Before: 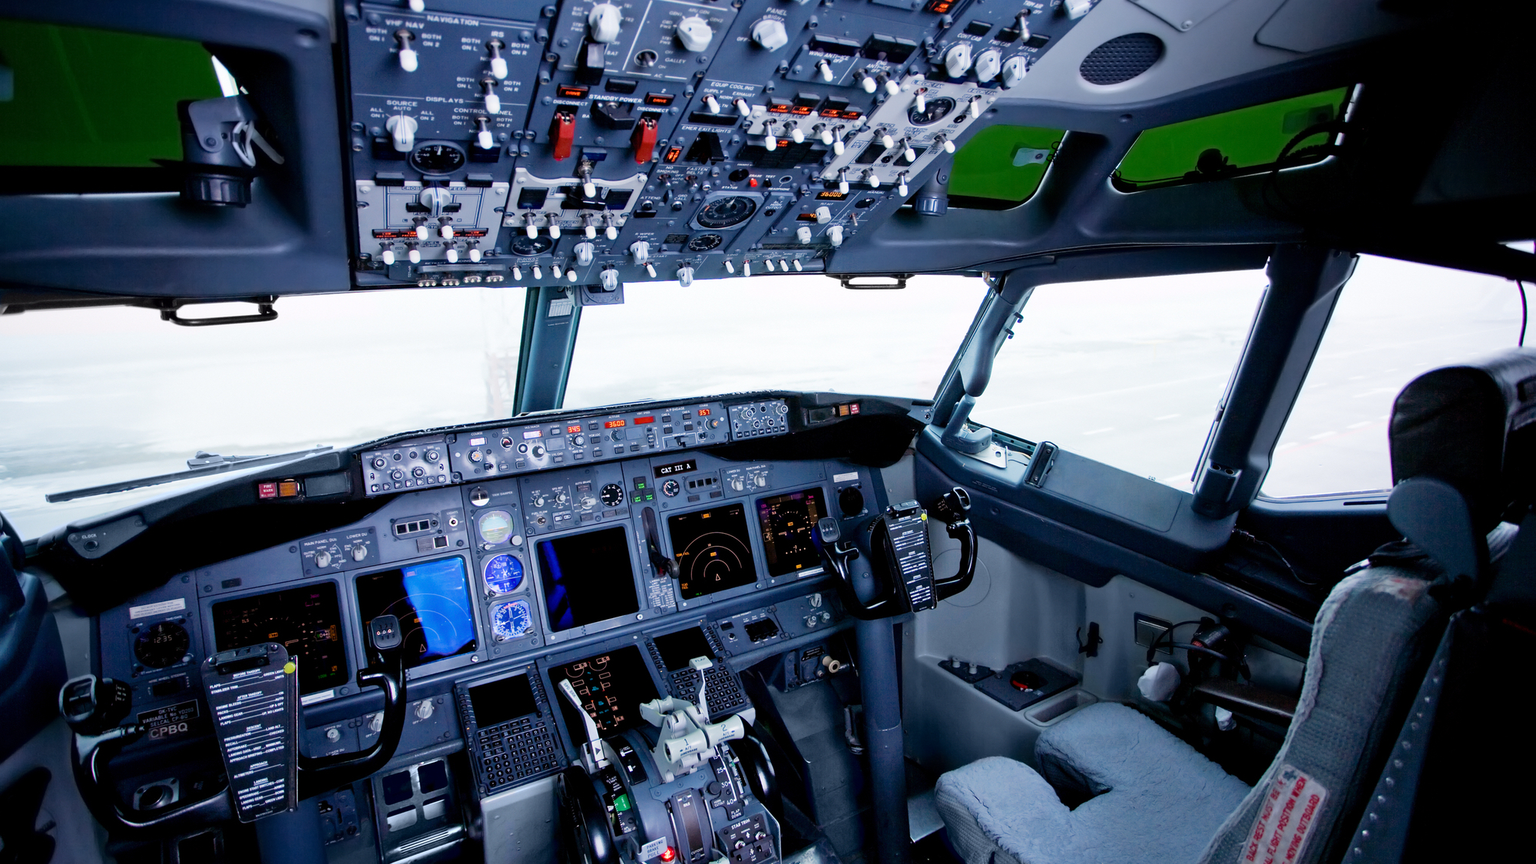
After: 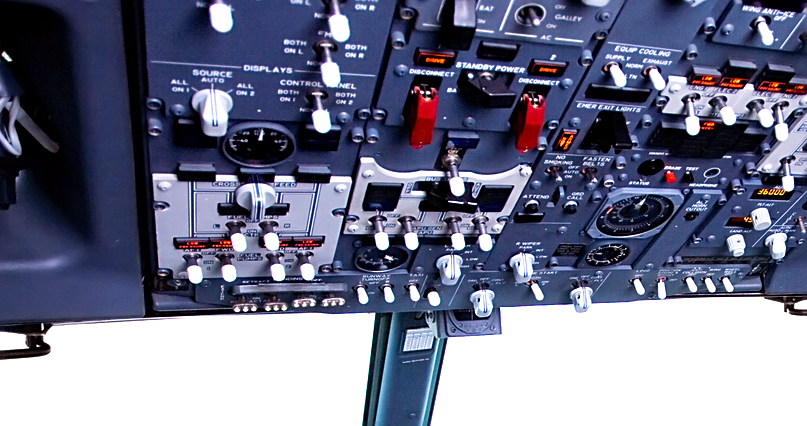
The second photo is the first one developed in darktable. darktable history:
crop: left 15.552%, top 5.43%, right 44.073%, bottom 56.667%
color balance rgb: power › chroma 1.551%, power › hue 25.73°, perceptual saturation grading › global saturation 19.393%, perceptual brilliance grading › highlights 13.76%, perceptual brilliance grading › mid-tones 8.222%, perceptual brilliance grading › shadows -17.996%, global vibrance 20%
sharpen: on, module defaults
